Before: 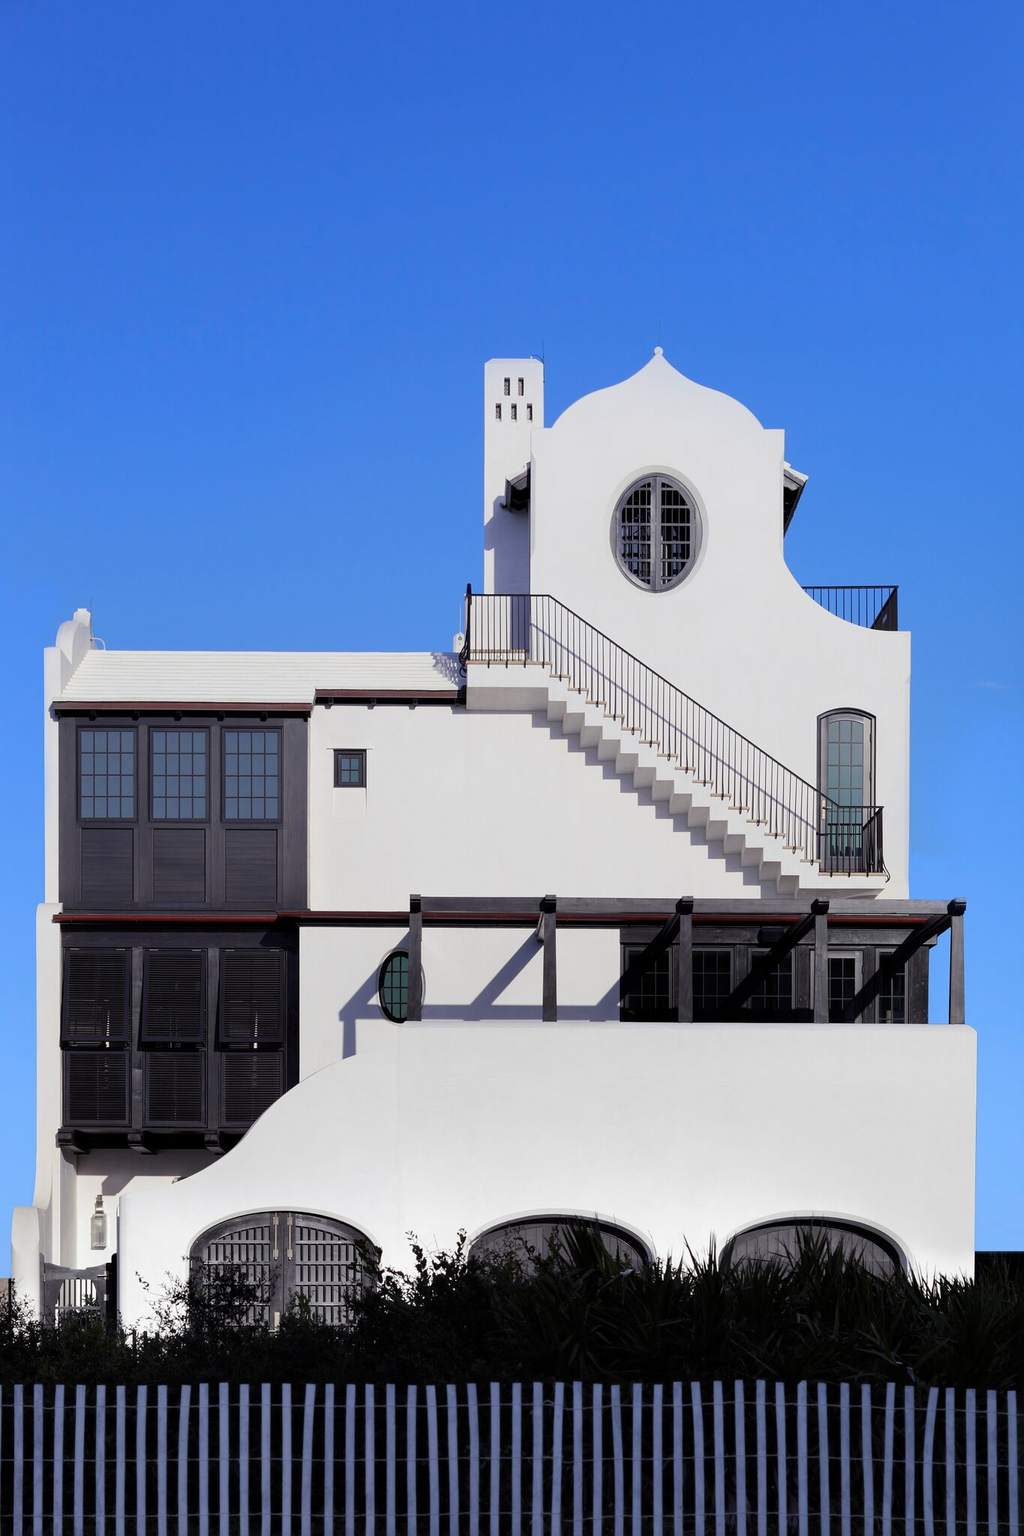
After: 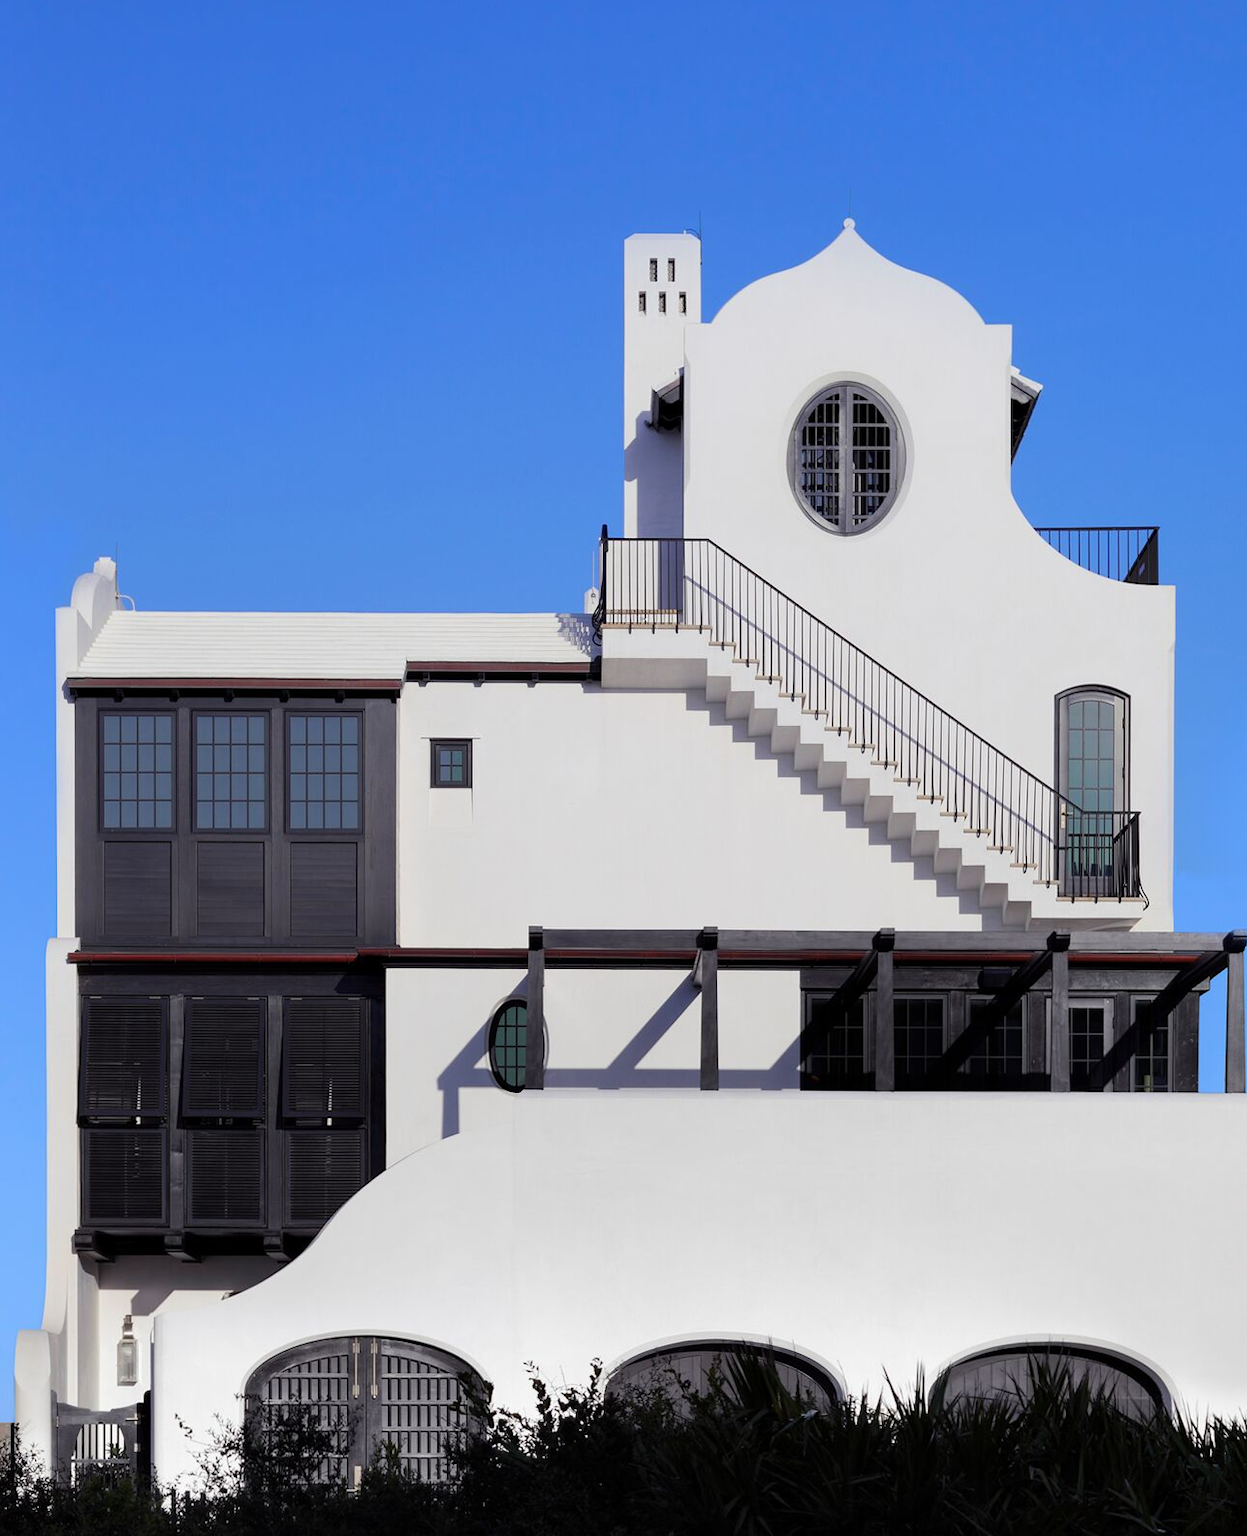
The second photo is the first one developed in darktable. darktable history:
crop and rotate: angle 0.065°, top 11.518%, right 5.5%, bottom 10.956%
